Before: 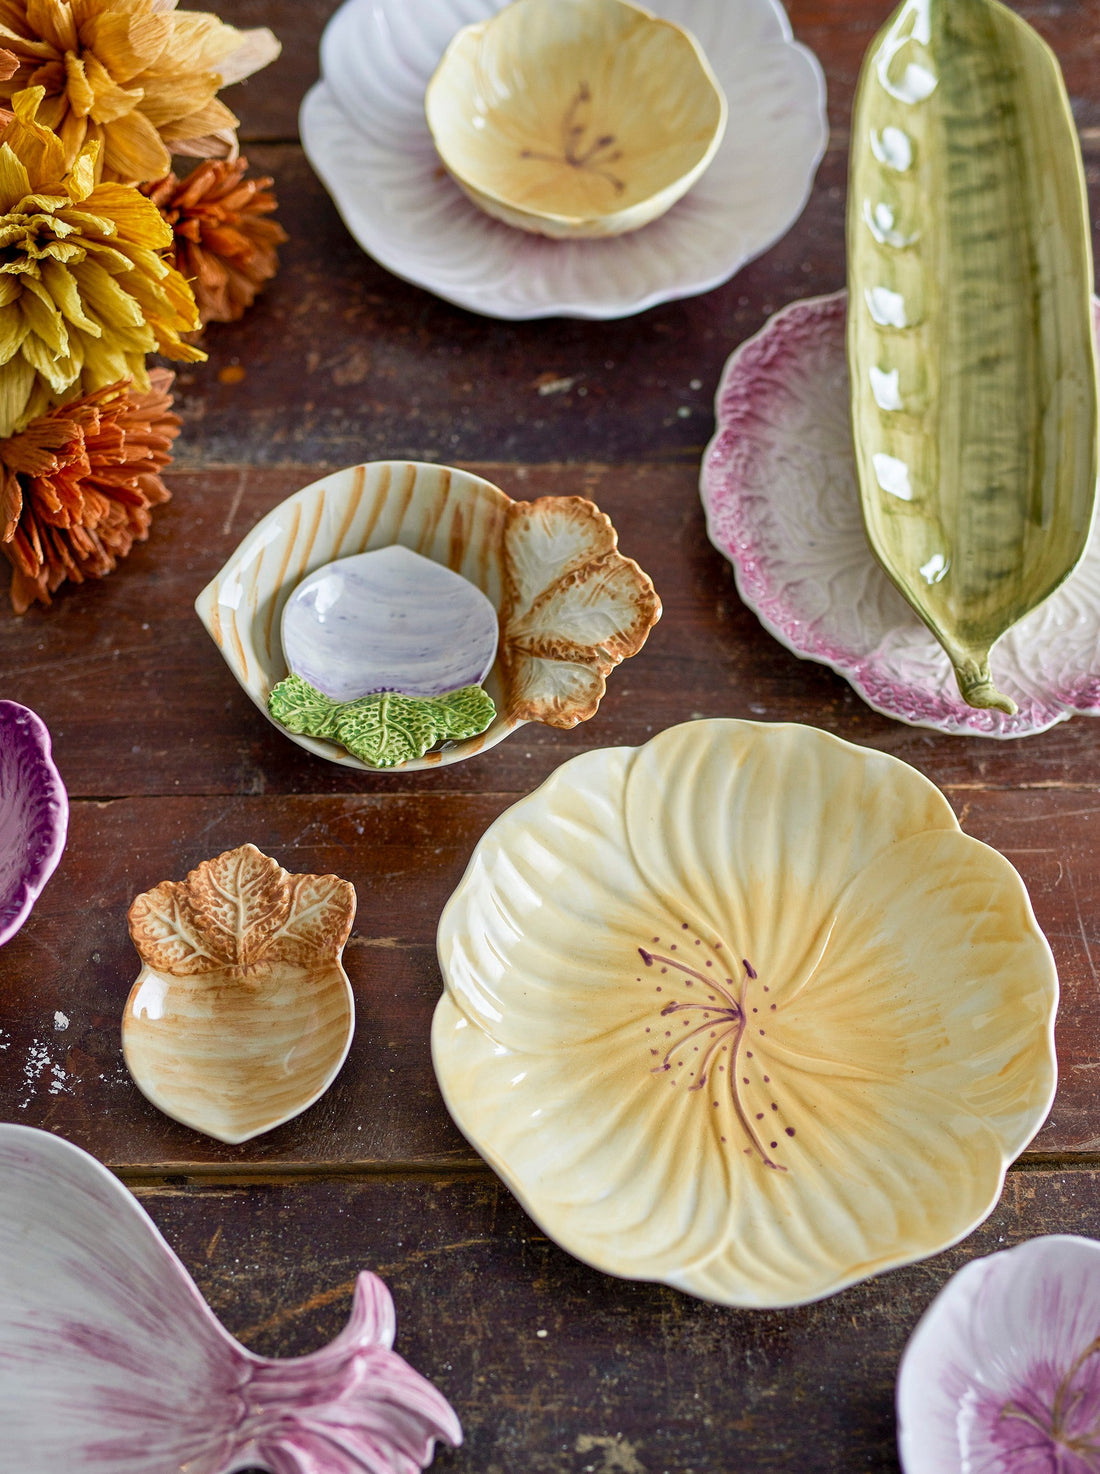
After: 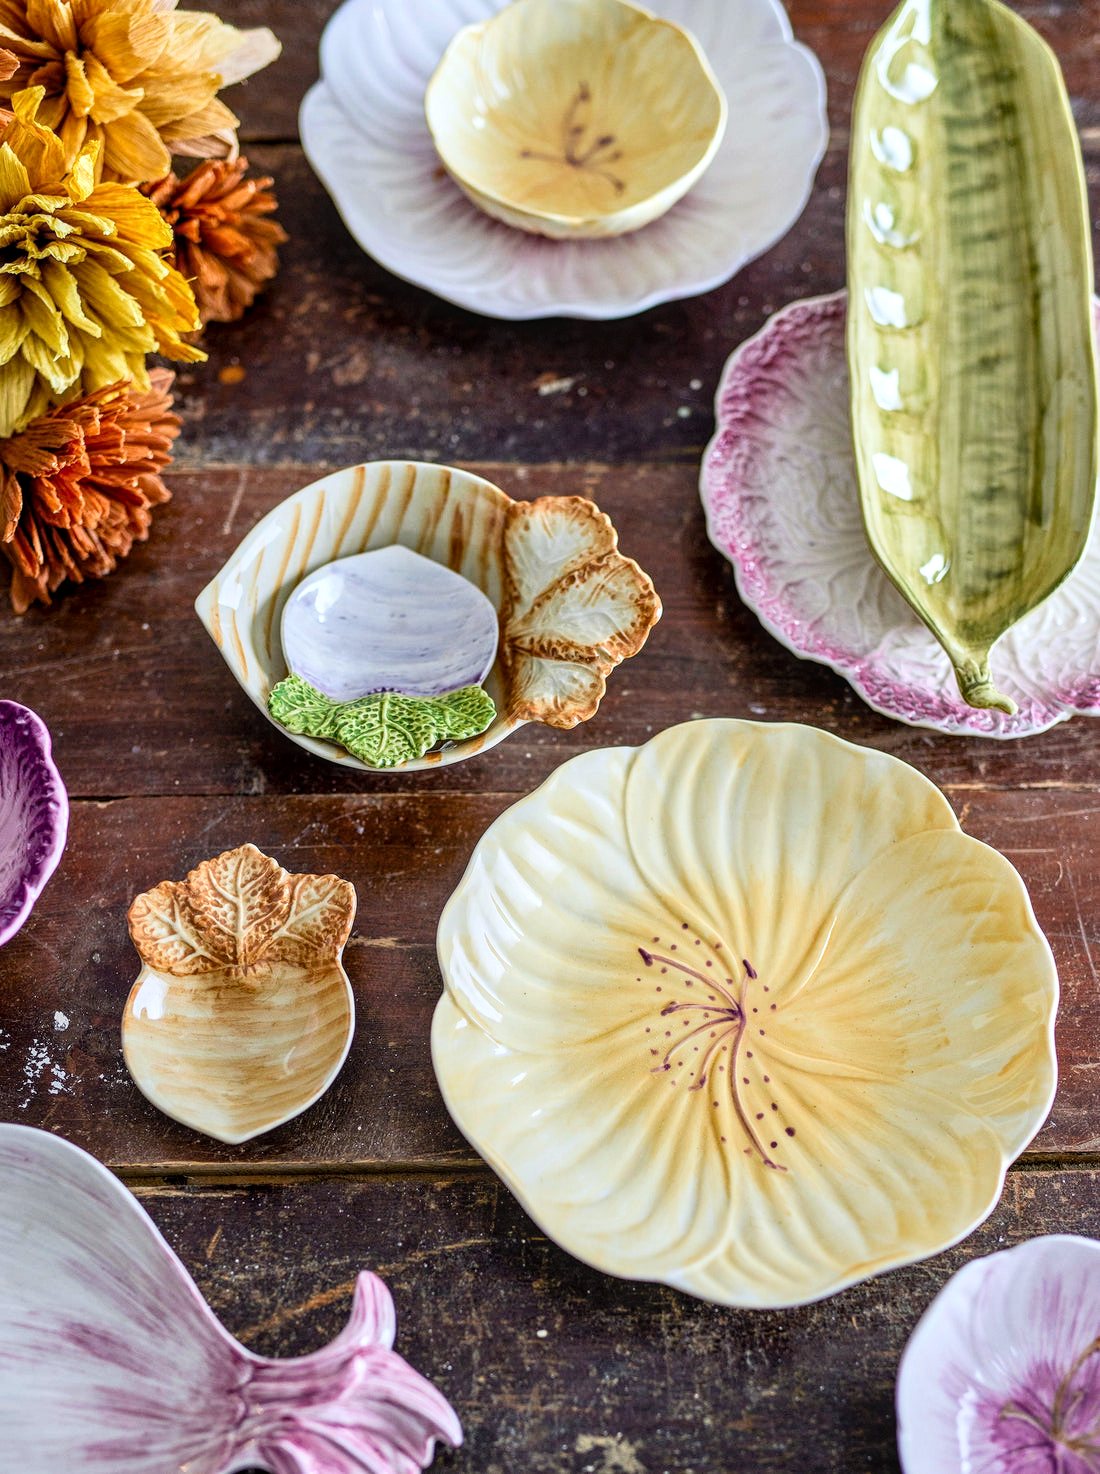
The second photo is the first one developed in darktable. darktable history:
white balance: red 0.974, blue 1.044
local contrast: detail 130%
tone curve: curves: ch0 [(0, 0) (0.004, 0.001) (0.133, 0.112) (0.325, 0.362) (0.832, 0.893) (1, 1)], color space Lab, linked channels, preserve colors none
